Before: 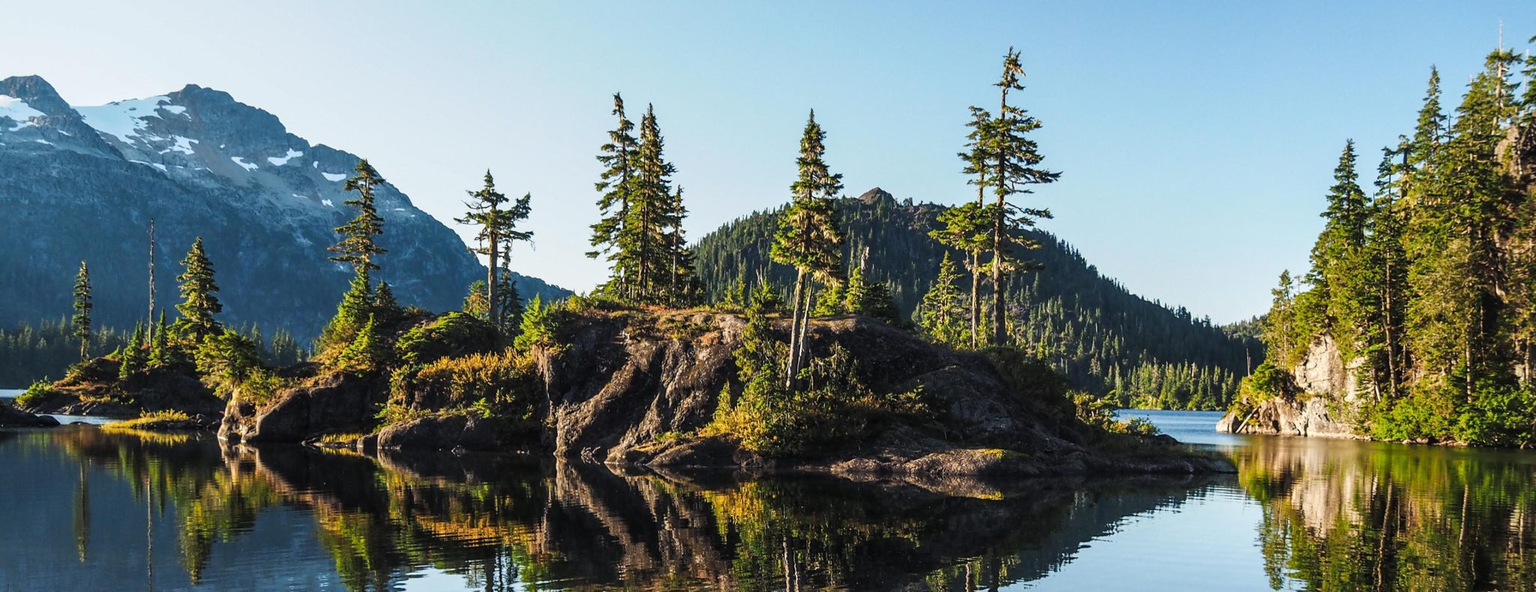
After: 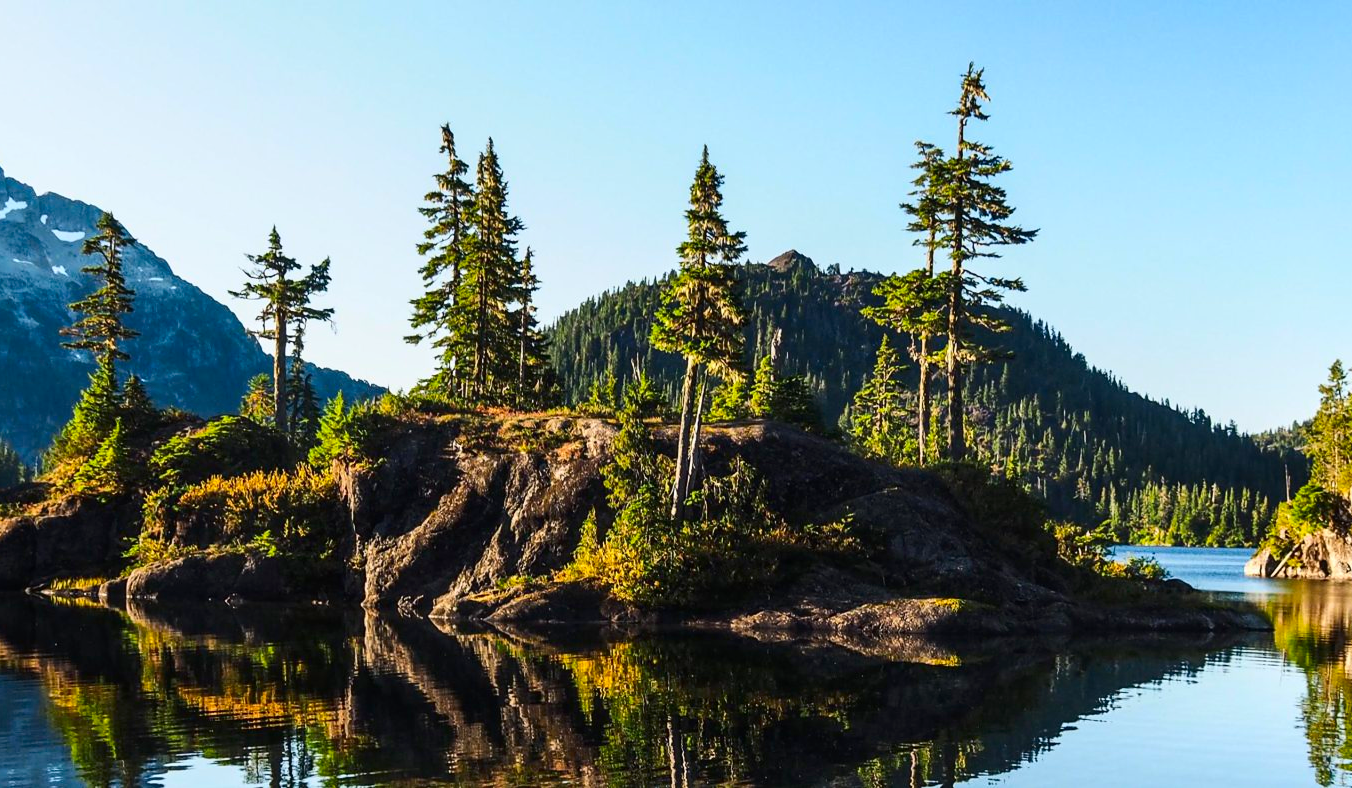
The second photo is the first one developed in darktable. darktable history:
crop and rotate: left 18.442%, right 15.508%
contrast brightness saturation: contrast 0.18, saturation 0.3
